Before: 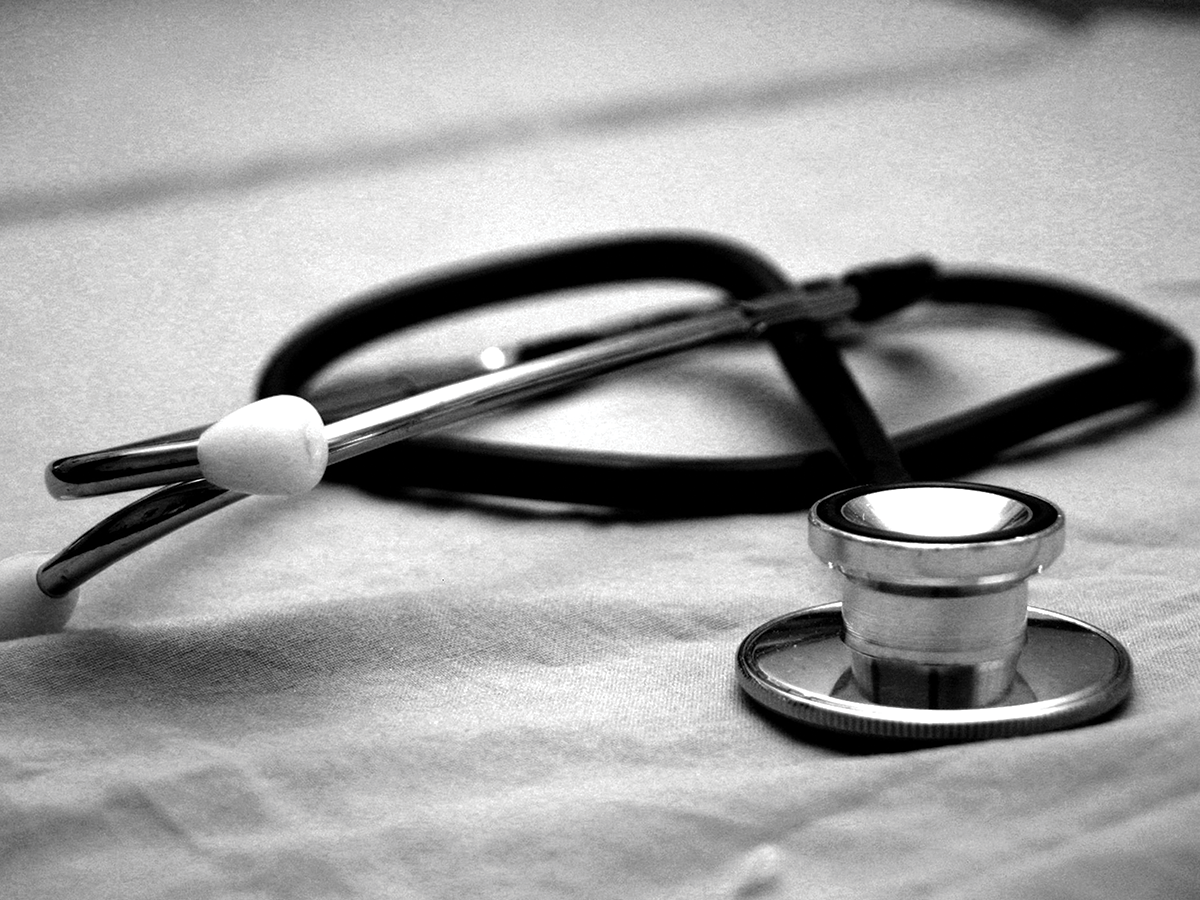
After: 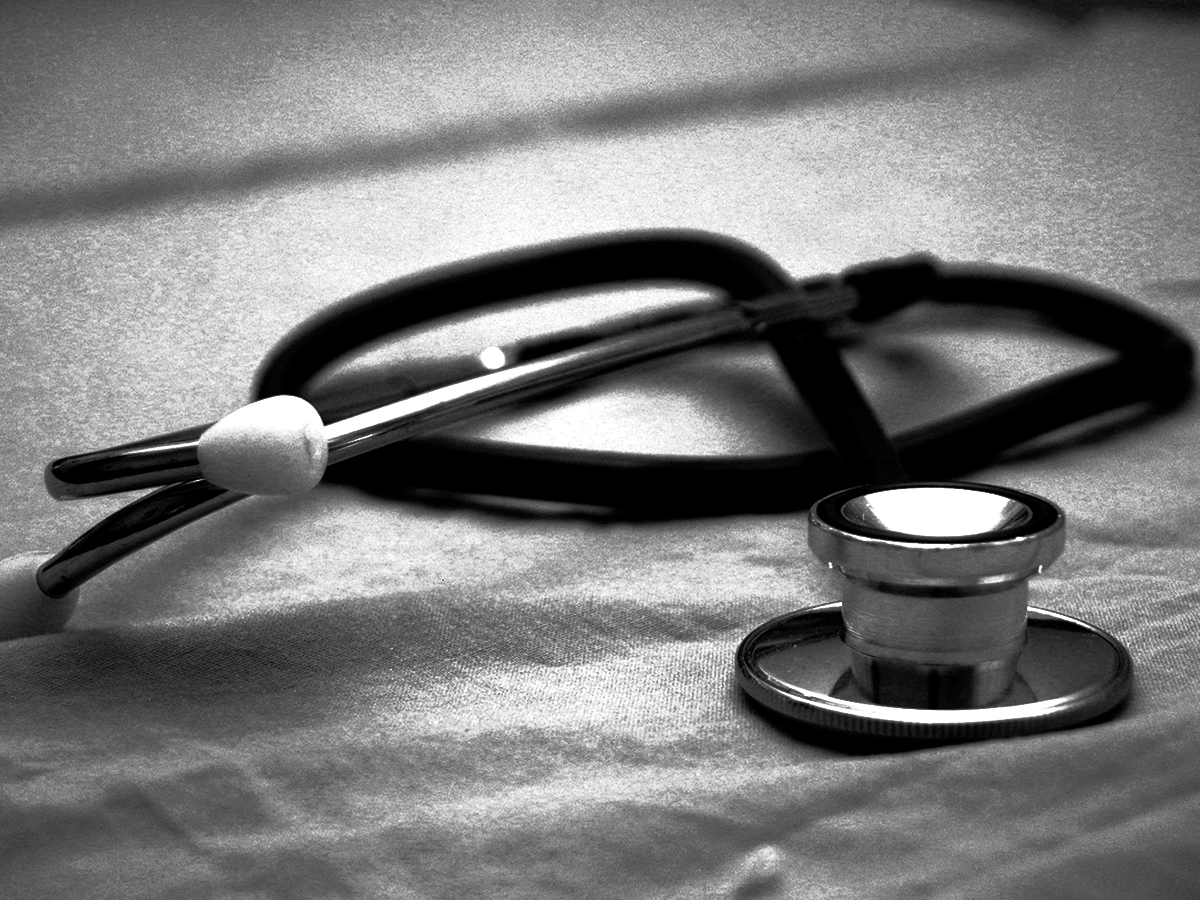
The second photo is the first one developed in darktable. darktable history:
base curve: curves: ch0 [(0, 0) (0.564, 0.291) (0.802, 0.731) (1, 1)]
contrast brightness saturation: contrast 0.08, saturation 0.2
velvia: on, module defaults
